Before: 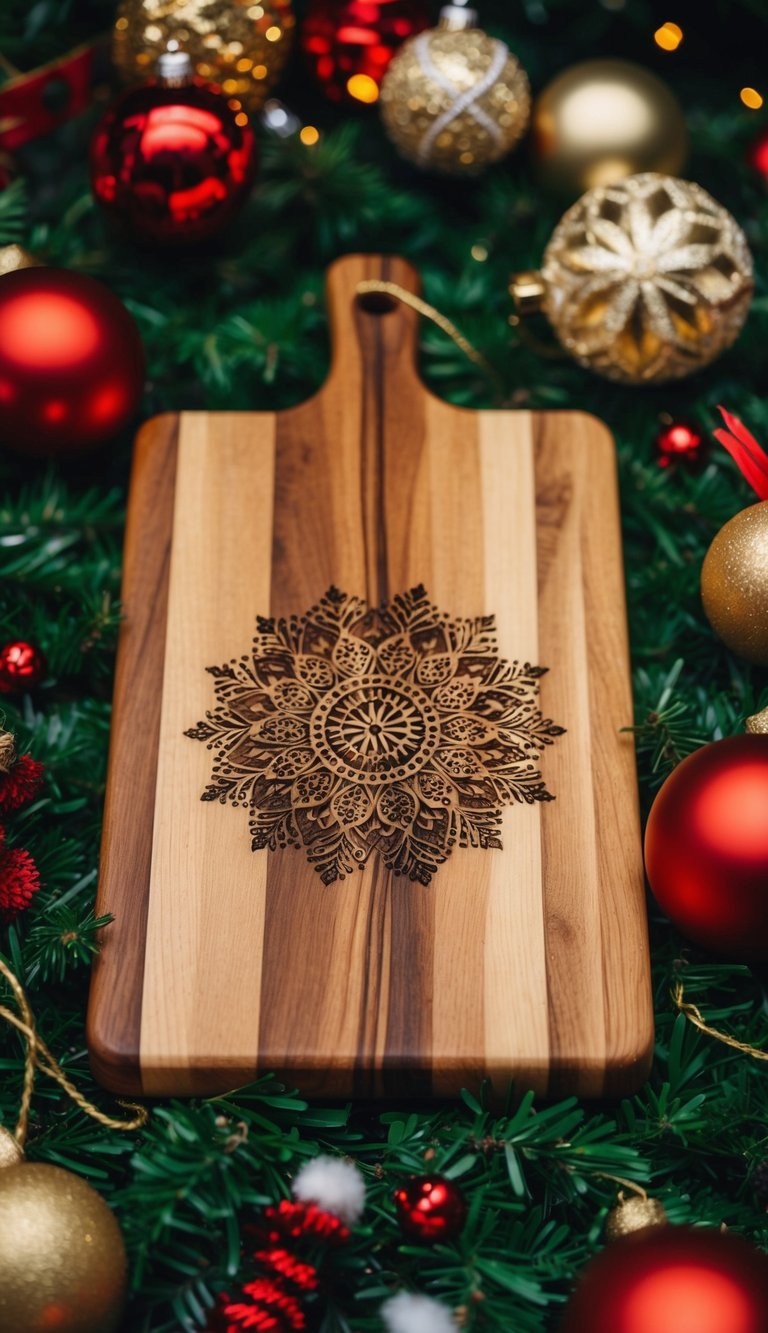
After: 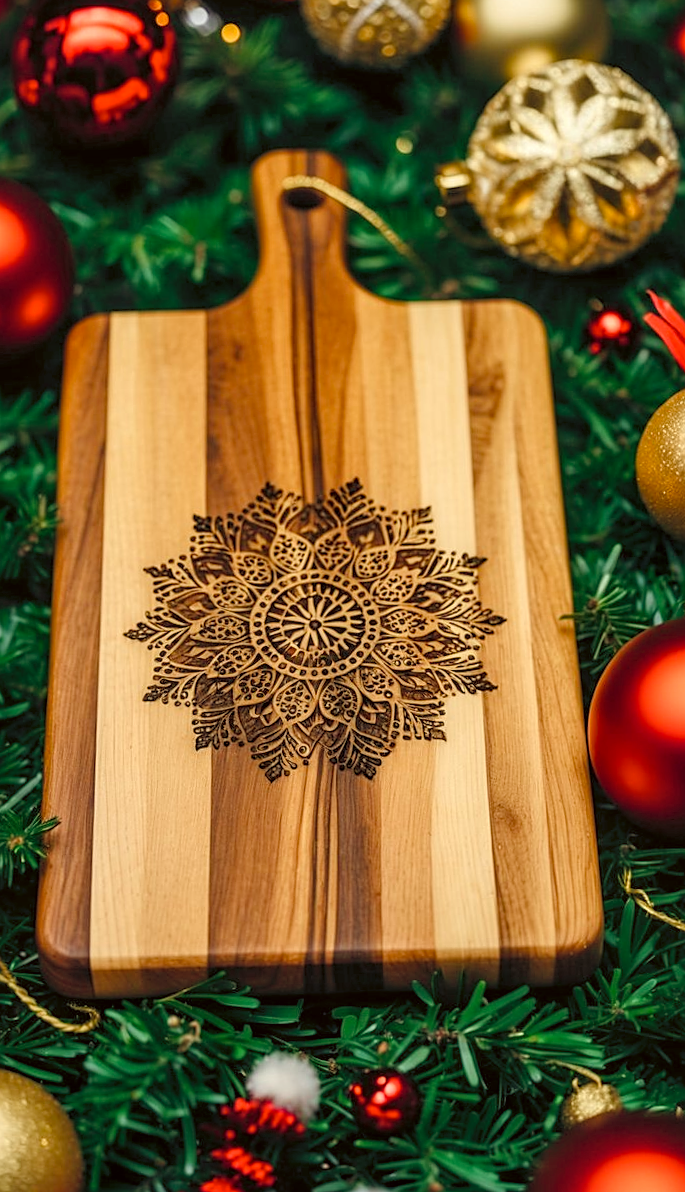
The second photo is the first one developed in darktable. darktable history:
local contrast: detail 130%
contrast brightness saturation: brightness 0.139
color balance rgb: shadows lift › hue 87.12°, global offset › chroma 0.123%, global offset › hue 253.52°, perceptual saturation grading › global saturation 14.04%, perceptual saturation grading › highlights -25.481%, perceptual saturation grading › shadows 29.867%, global vibrance 20.269%
crop and rotate: angle 1.8°, left 5.847%, top 5.671%
sharpen: on, module defaults
color correction: highlights a* -1.62, highlights b* 10.55, shadows a* 0.895, shadows b* 18.8
